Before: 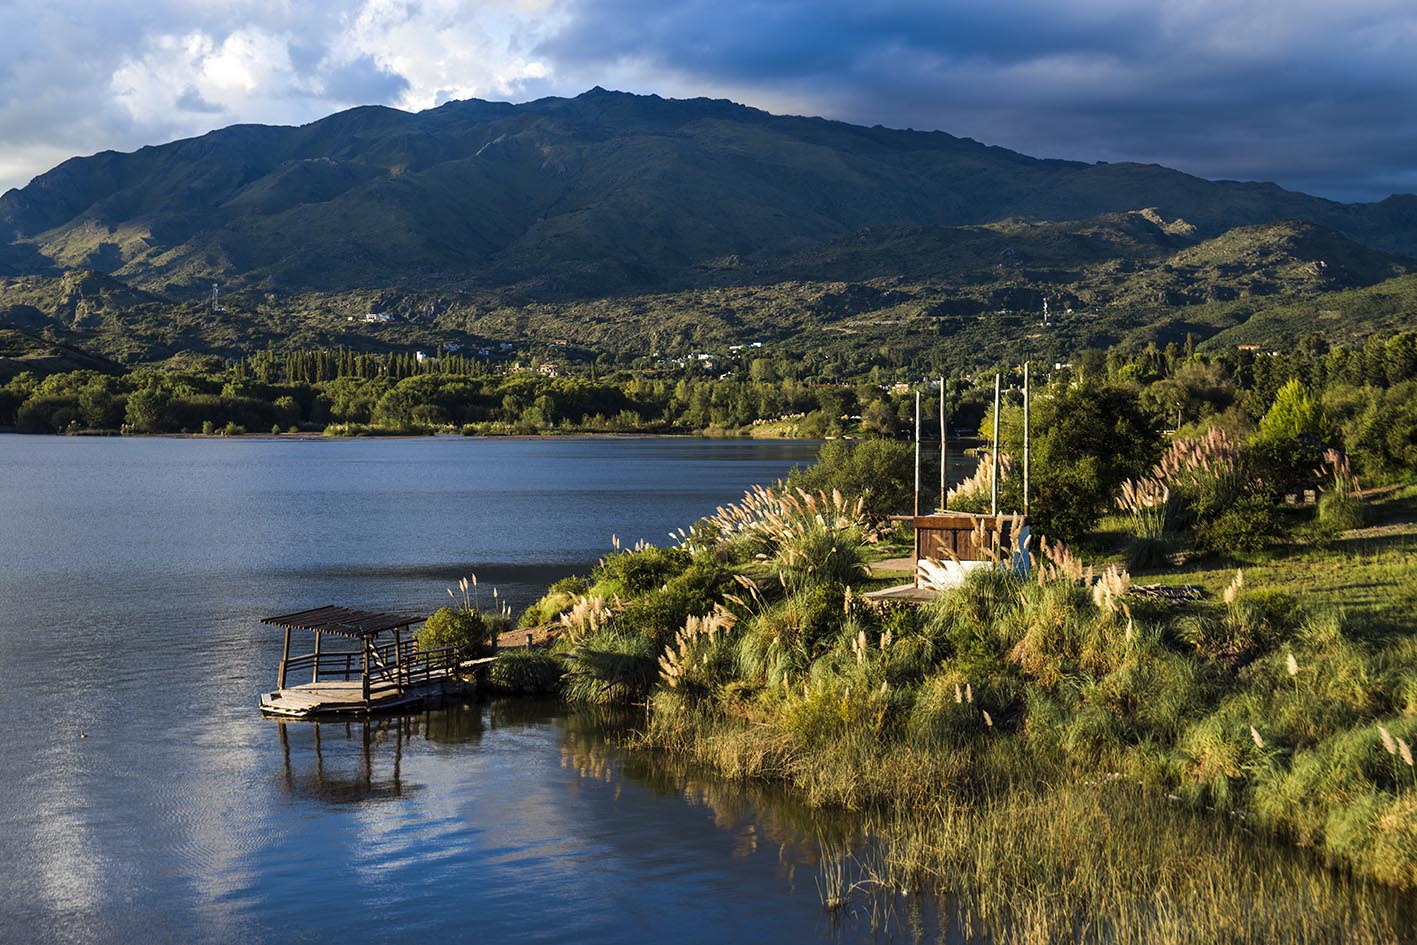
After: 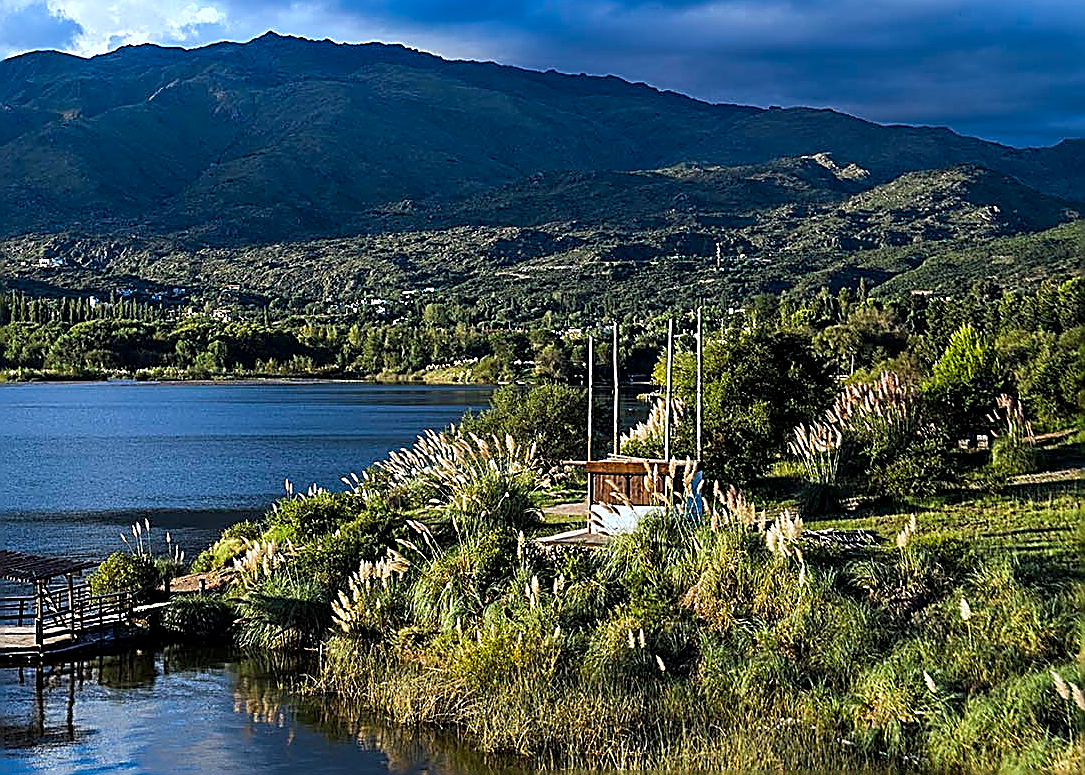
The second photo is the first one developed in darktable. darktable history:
crop: left 23.095%, top 5.827%, bottom 11.854%
sharpen: amount 1.861
white balance: red 0.926, green 1.003, blue 1.133
local contrast: highlights 100%, shadows 100%, detail 120%, midtone range 0.2
